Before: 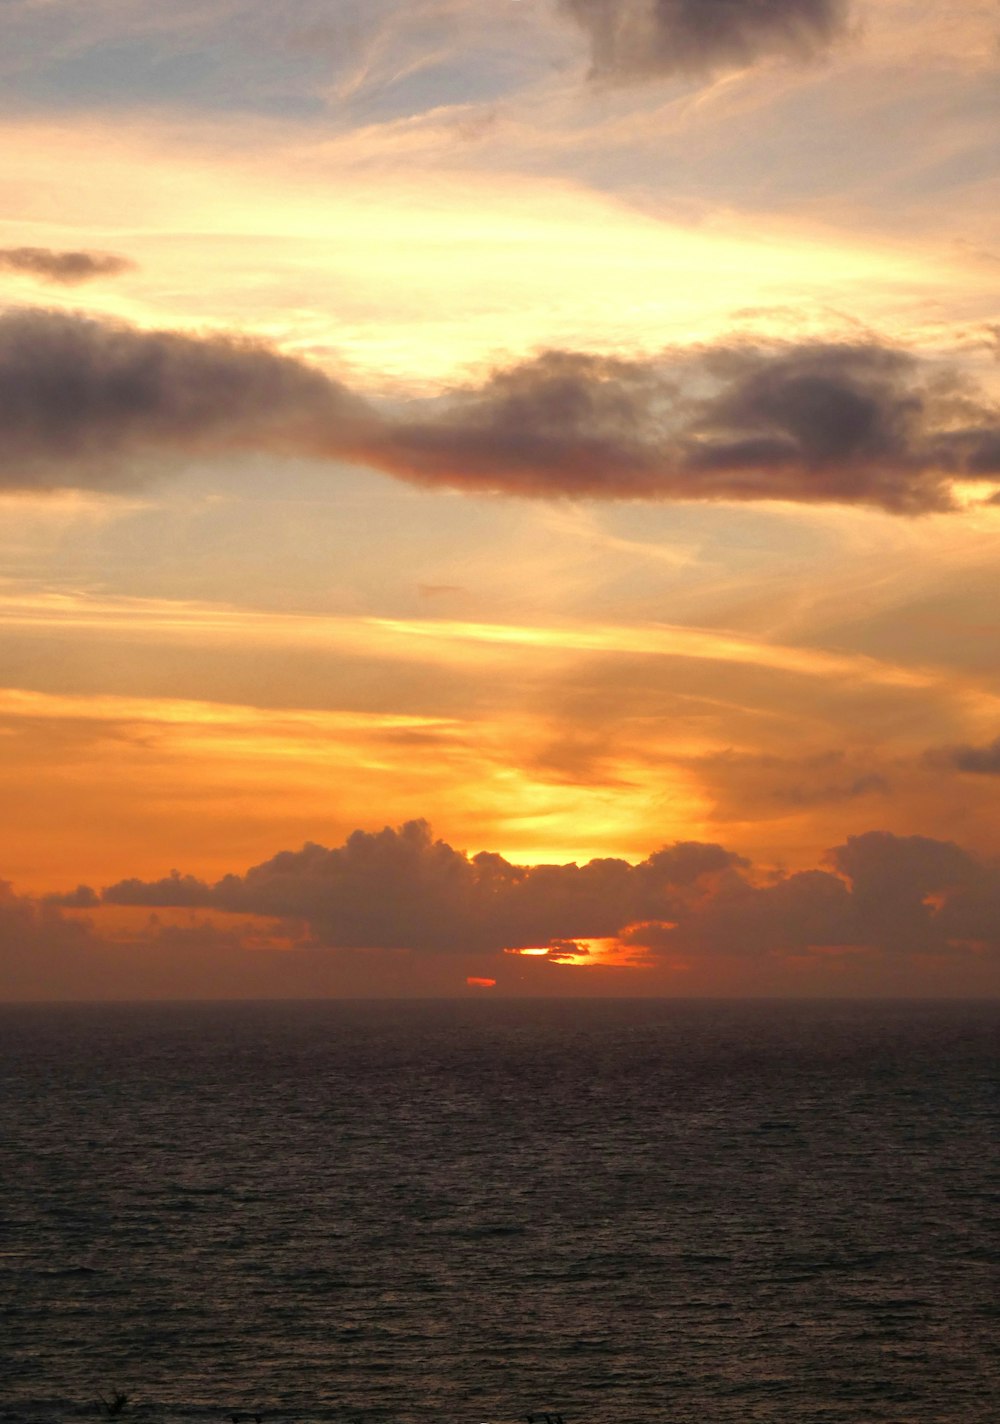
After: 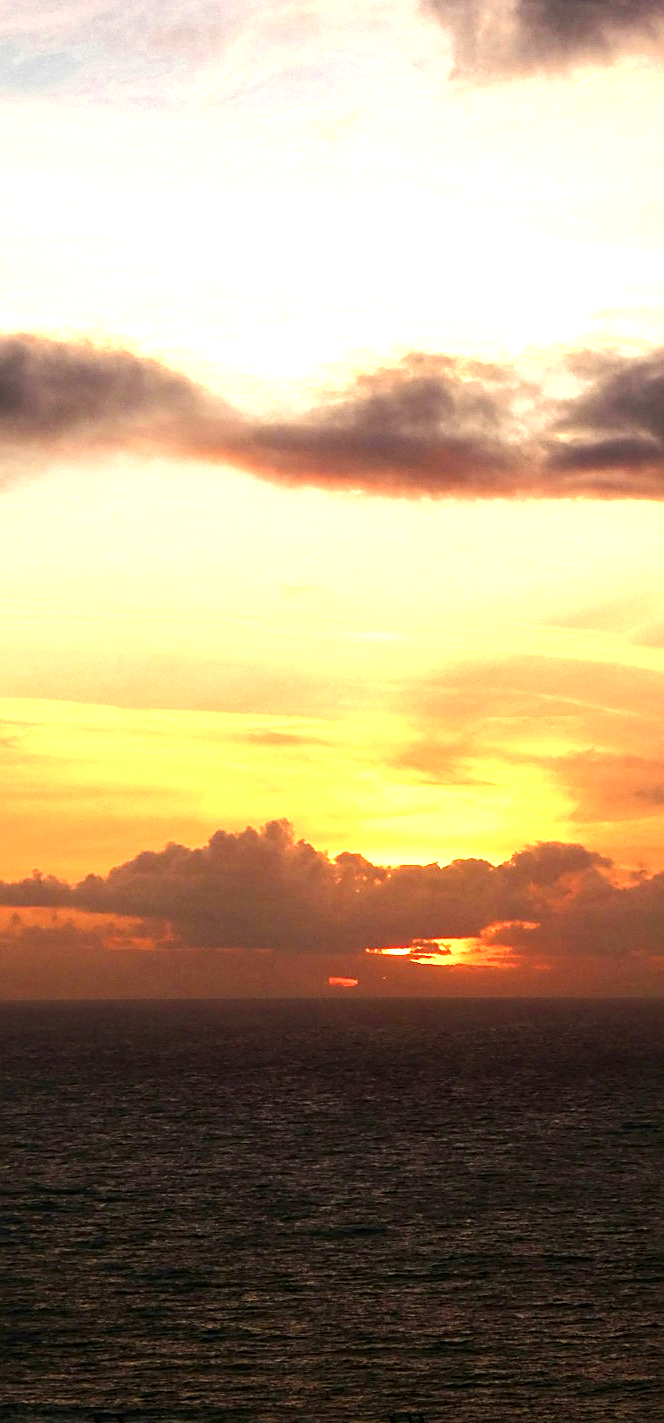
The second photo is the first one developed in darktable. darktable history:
crop and rotate: left 13.844%, right 19.707%
contrast brightness saturation: contrast 0.278
sharpen: on, module defaults
levels: levels [0, 0.374, 0.749]
